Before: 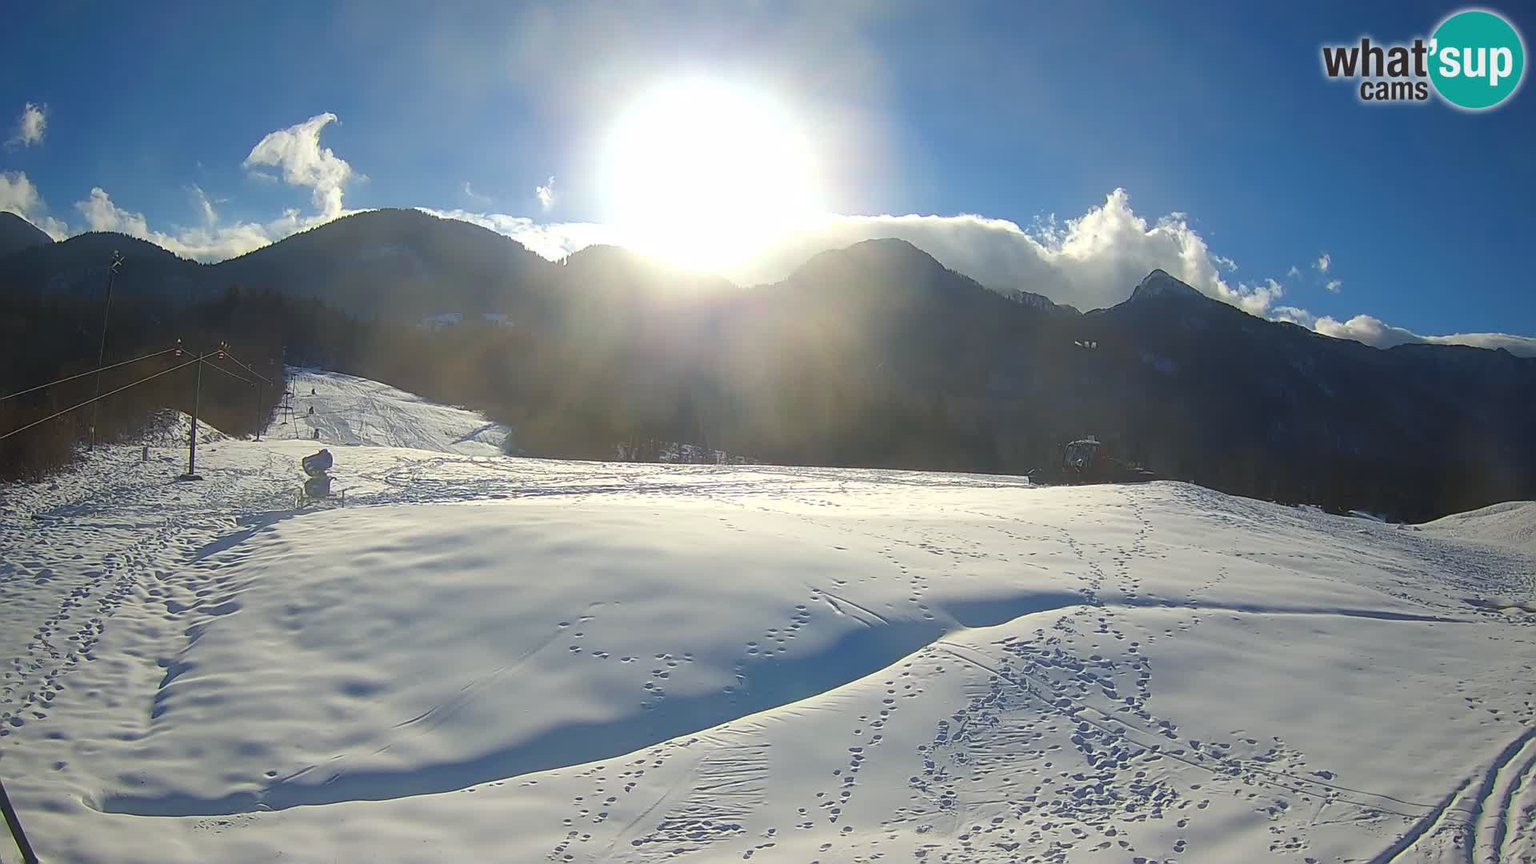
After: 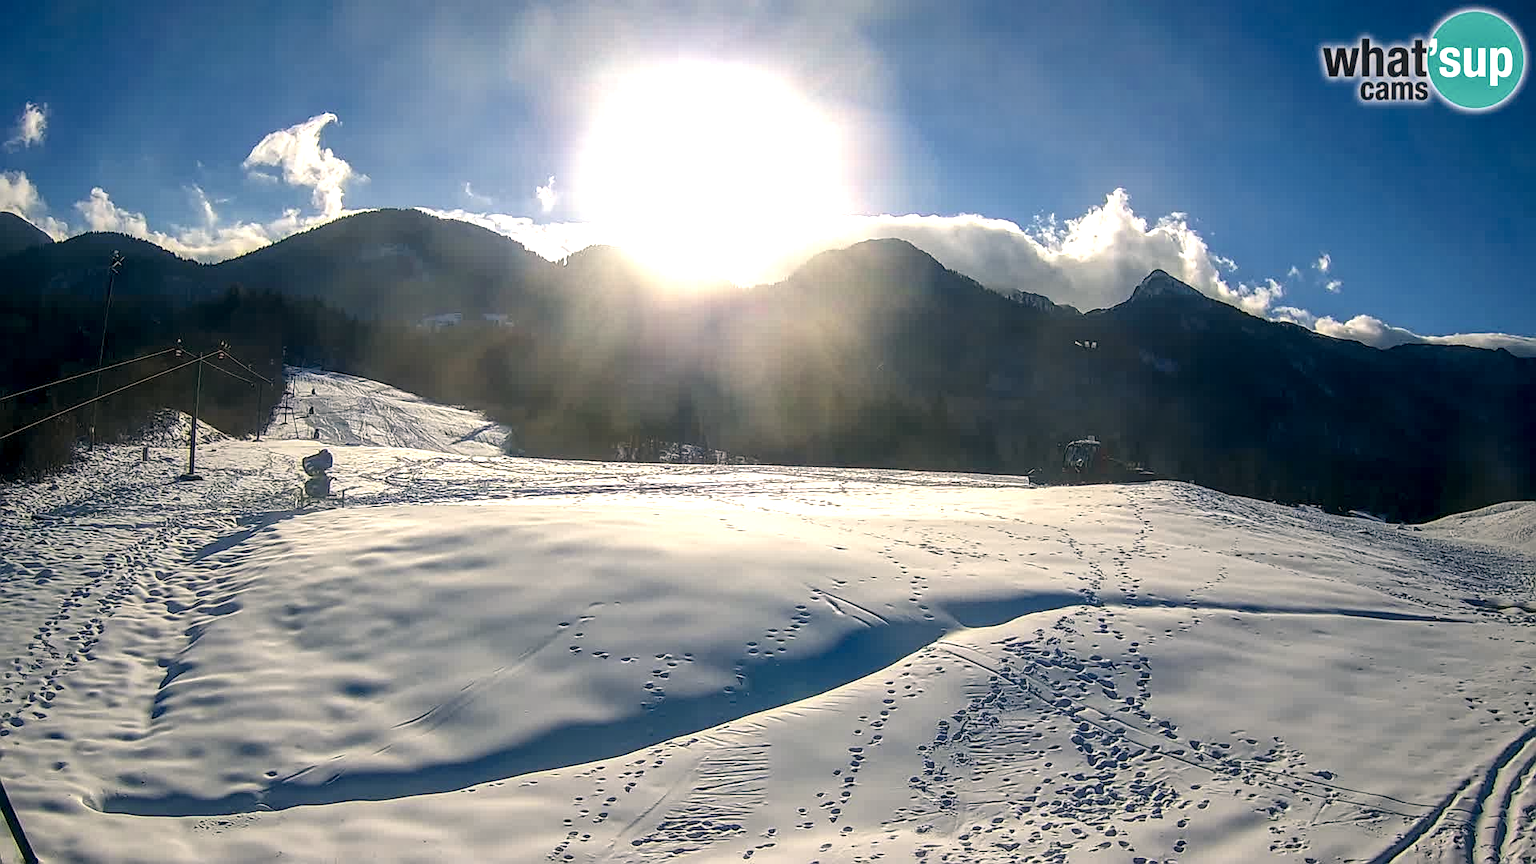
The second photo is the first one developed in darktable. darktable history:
color correction: highlights a* 5.35, highlights b* 5.32, shadows a* -4.63, shadows b* -4.98
local contrast: highlights 17%, detail 187%
